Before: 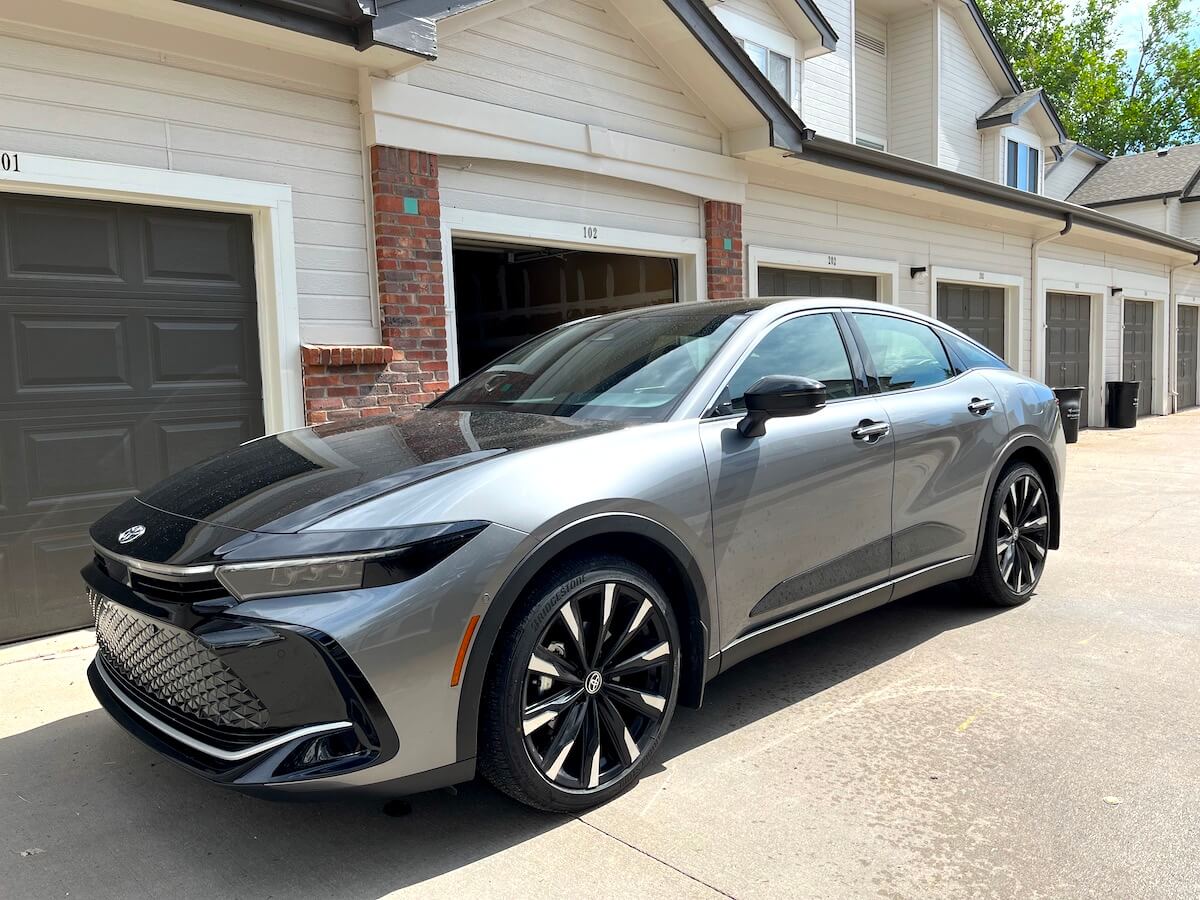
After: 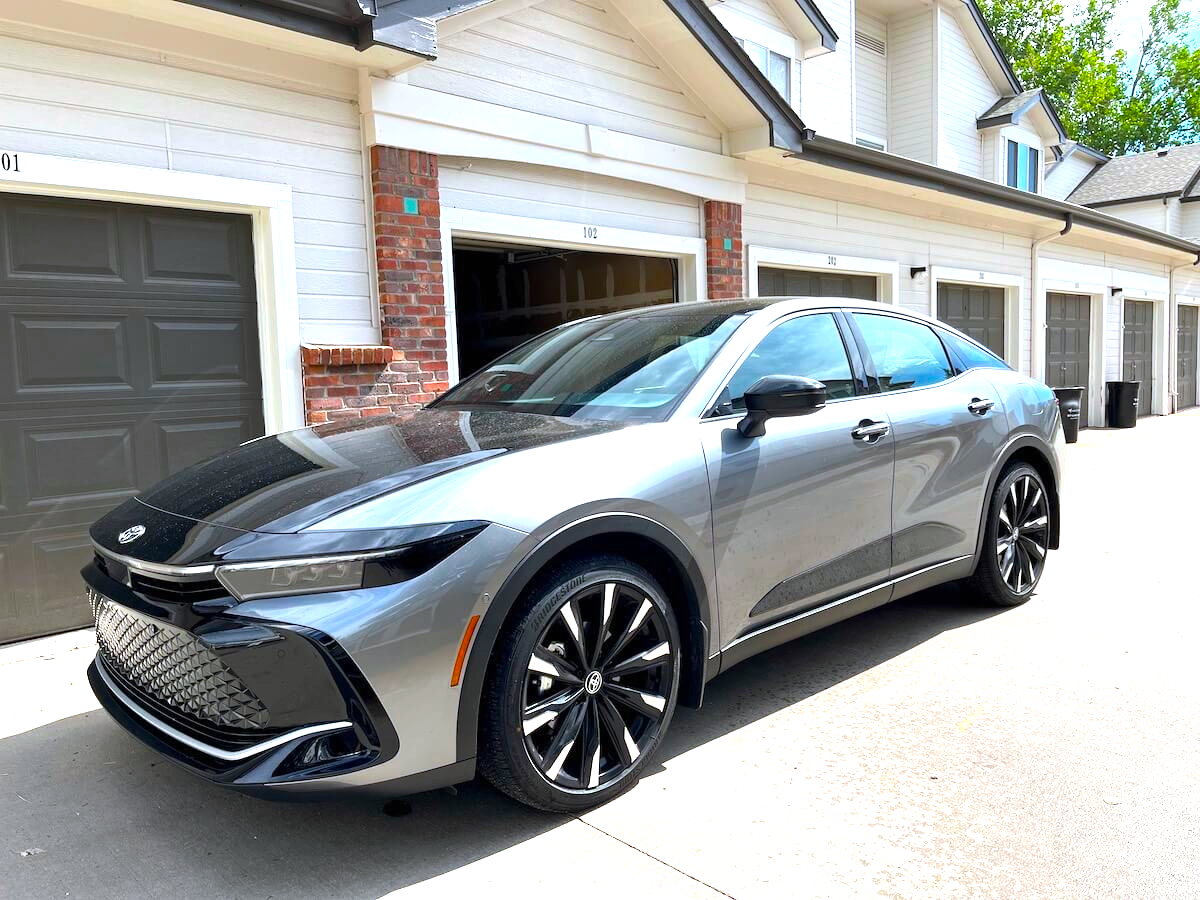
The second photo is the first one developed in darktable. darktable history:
exposure: black level correction 0, exposure 0.499 EV, compensate exposure bias true, compensate highlight preservation false
color balance rgb: highlights gain › luminance 16.861%, highlights gain › chroma 2.844%, highlights gain › hue 261.75°, perceptual saturation grading › global saturation 29.833%
